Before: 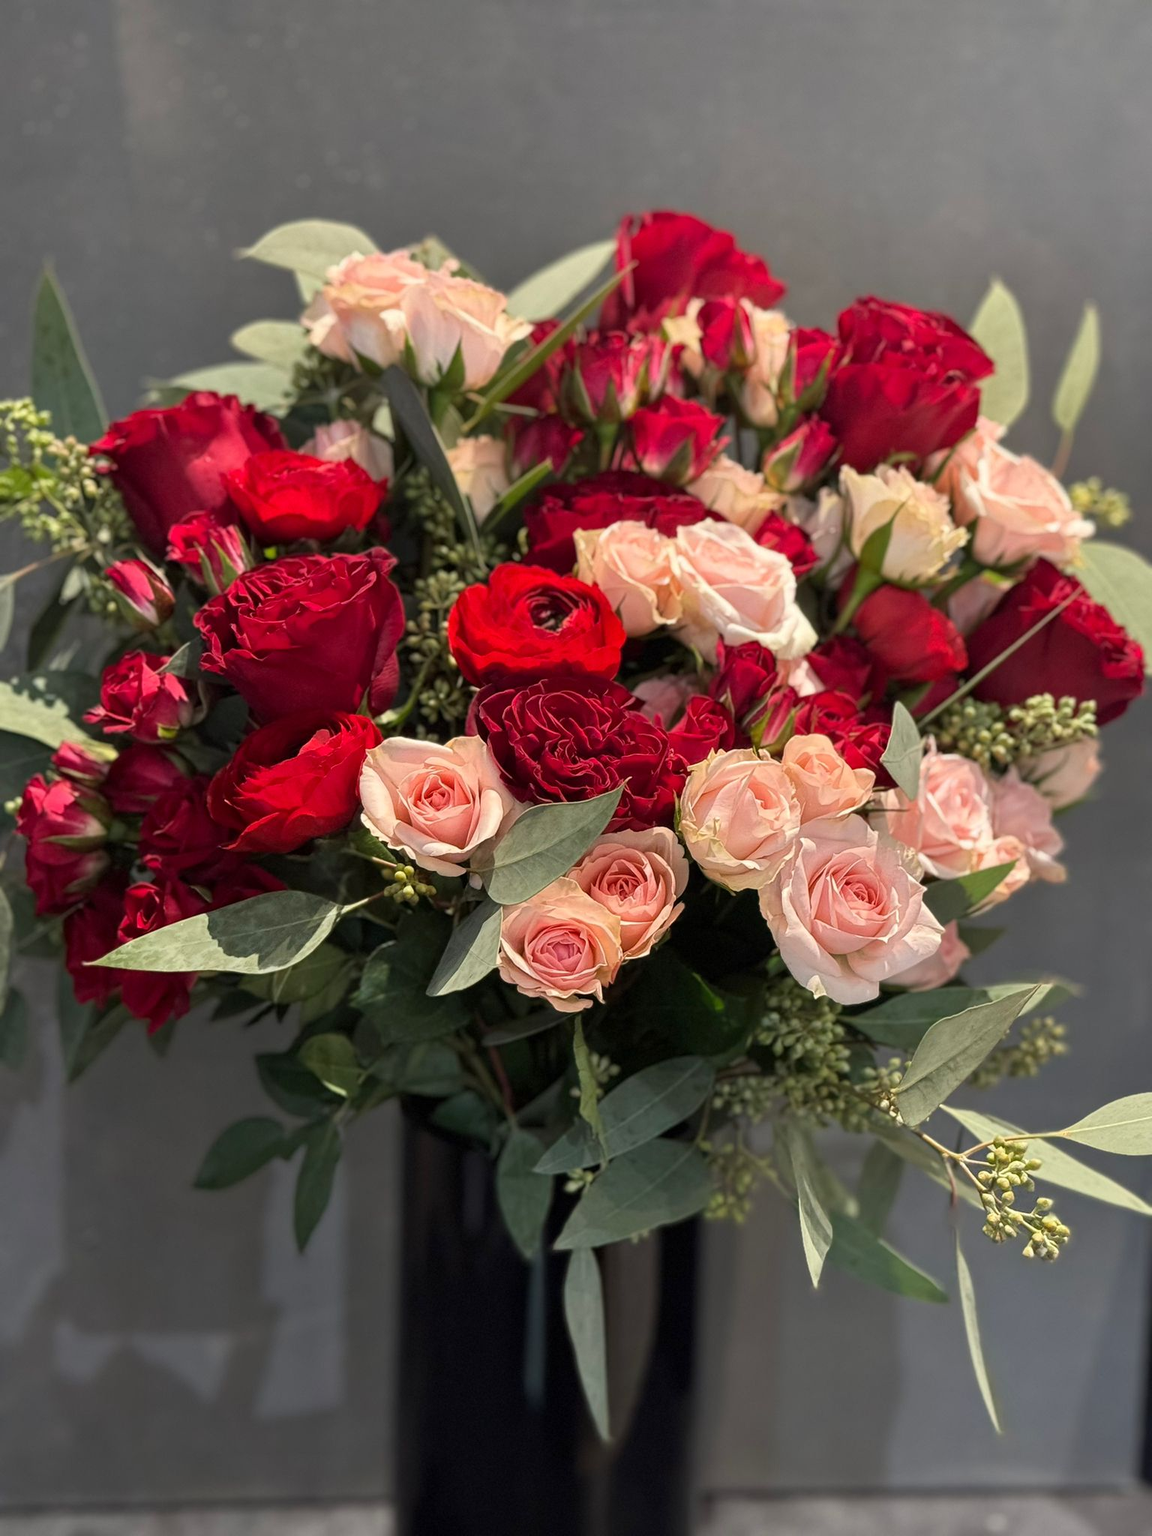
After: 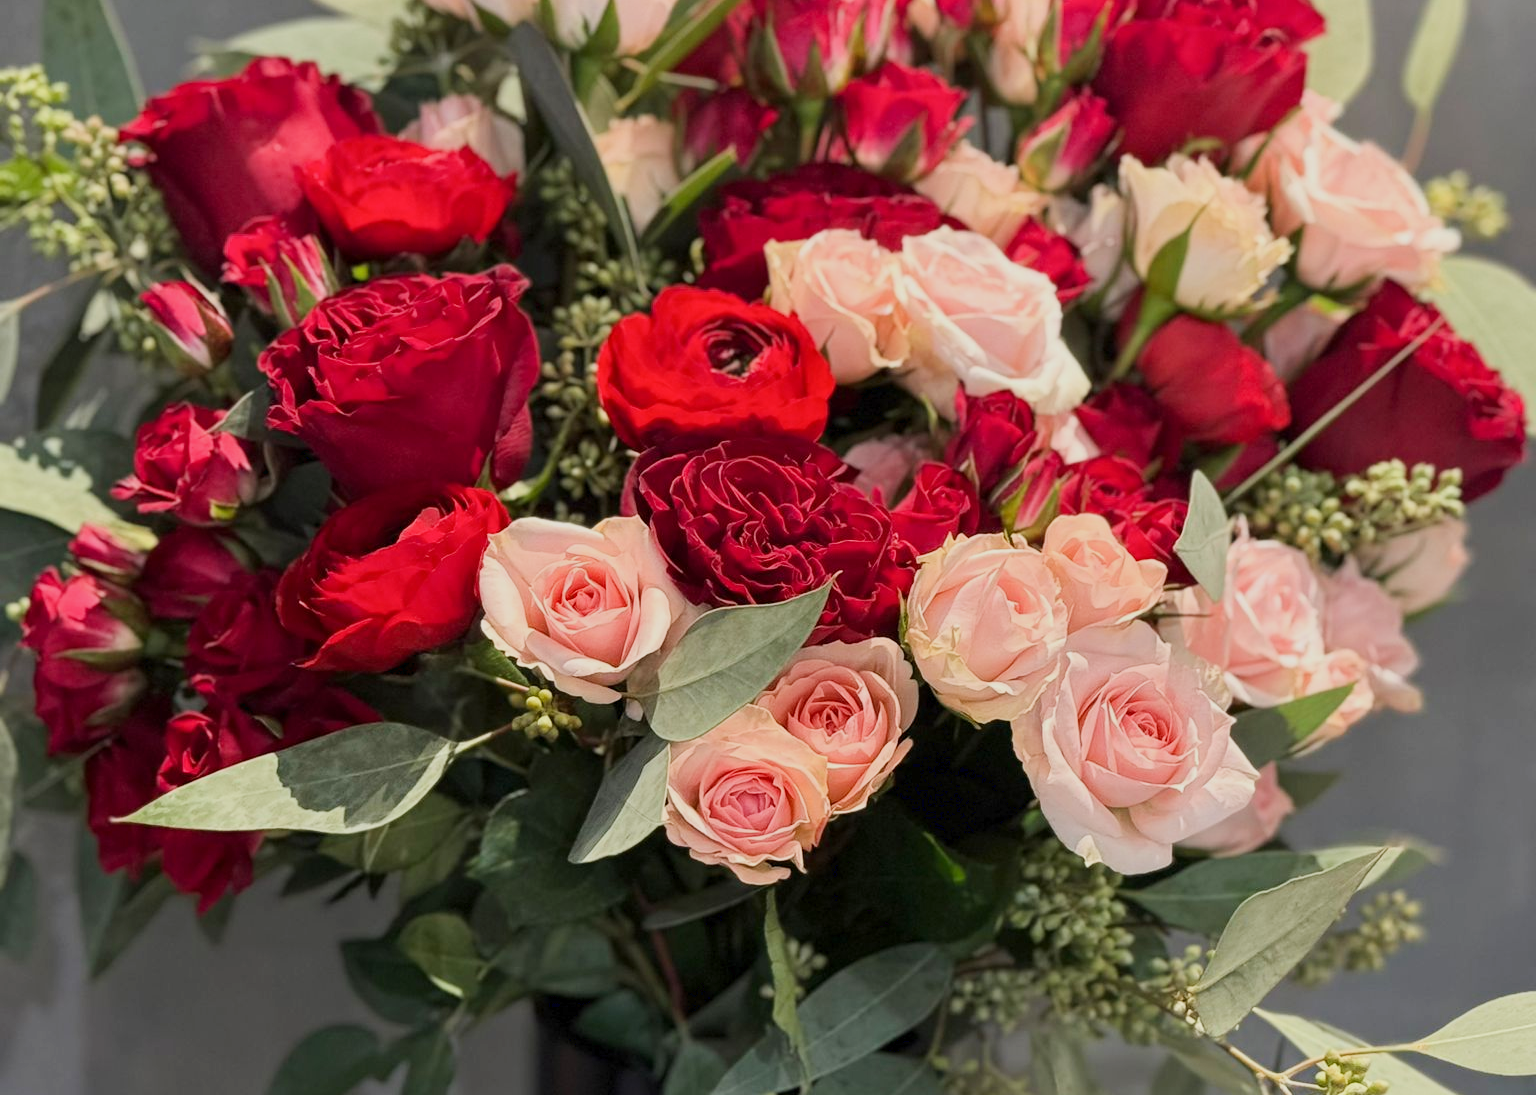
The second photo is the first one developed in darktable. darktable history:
filmic rgb: black relative exposure -16 EV, white relative exposure 6.07 EV, hardness 5.23, contrast in shadows safe
exposure: black level correction 0.001, exposure 0.499 EV, compensate highlight preservation false
crop and rotate: top 22.734%, bottom 23.77%
